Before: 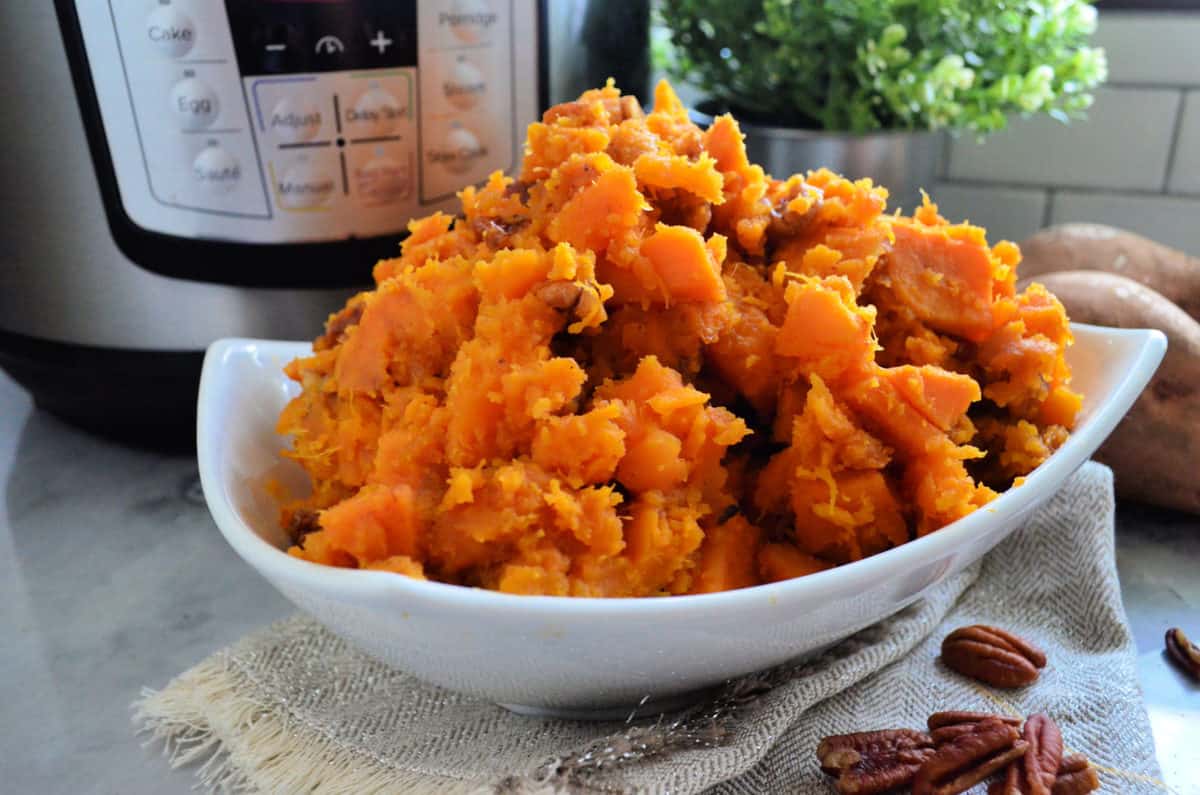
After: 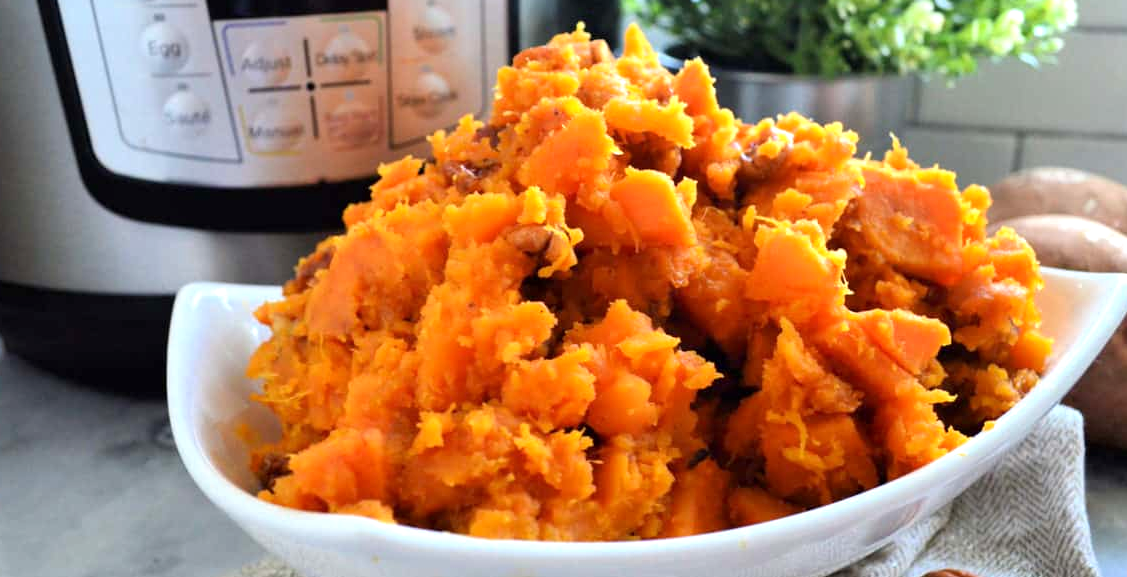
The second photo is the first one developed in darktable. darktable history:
crop: left 2.578%, top 7.153%, right 3.462%, bottom 20.16%
exposure: black level correction 0.001, exposure 0.499 EV, compensate highlight preservation false
